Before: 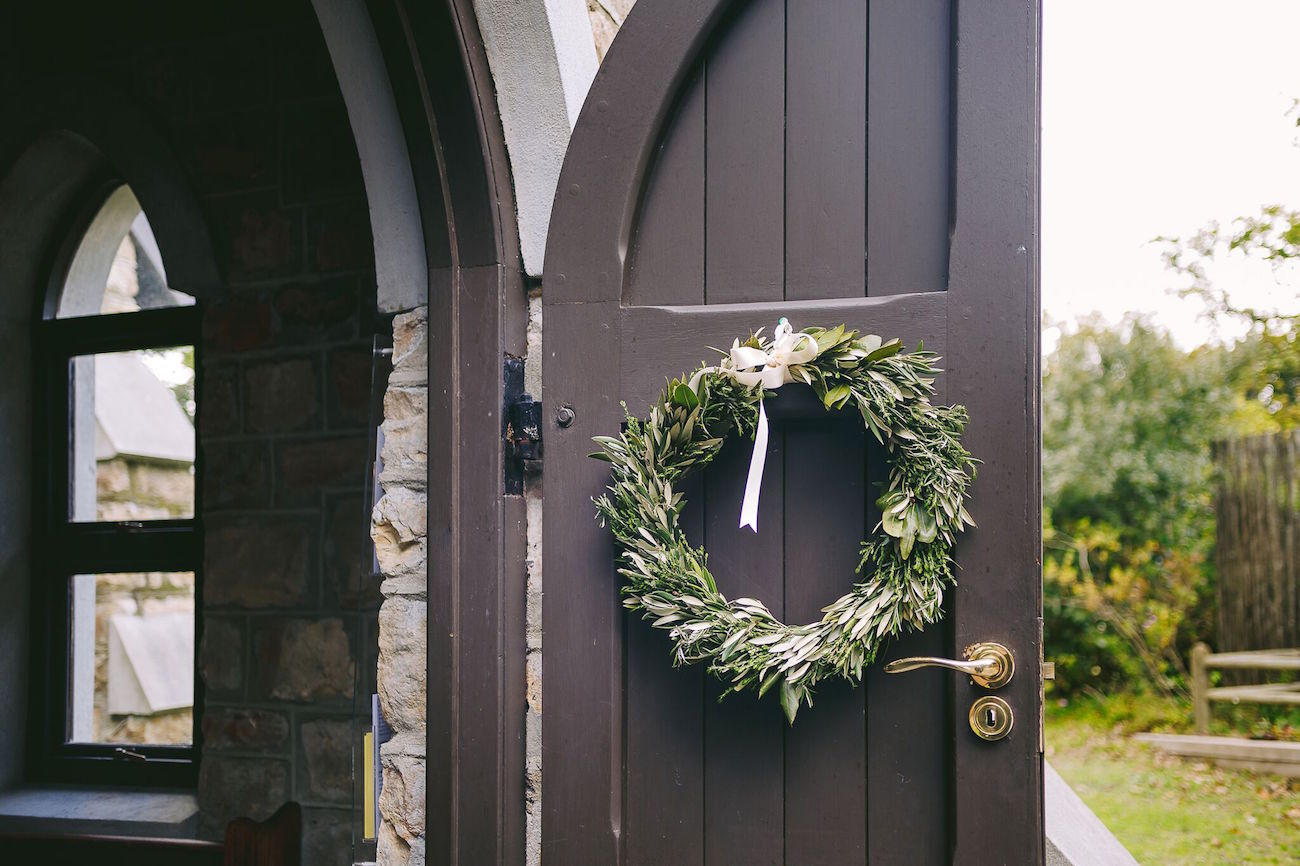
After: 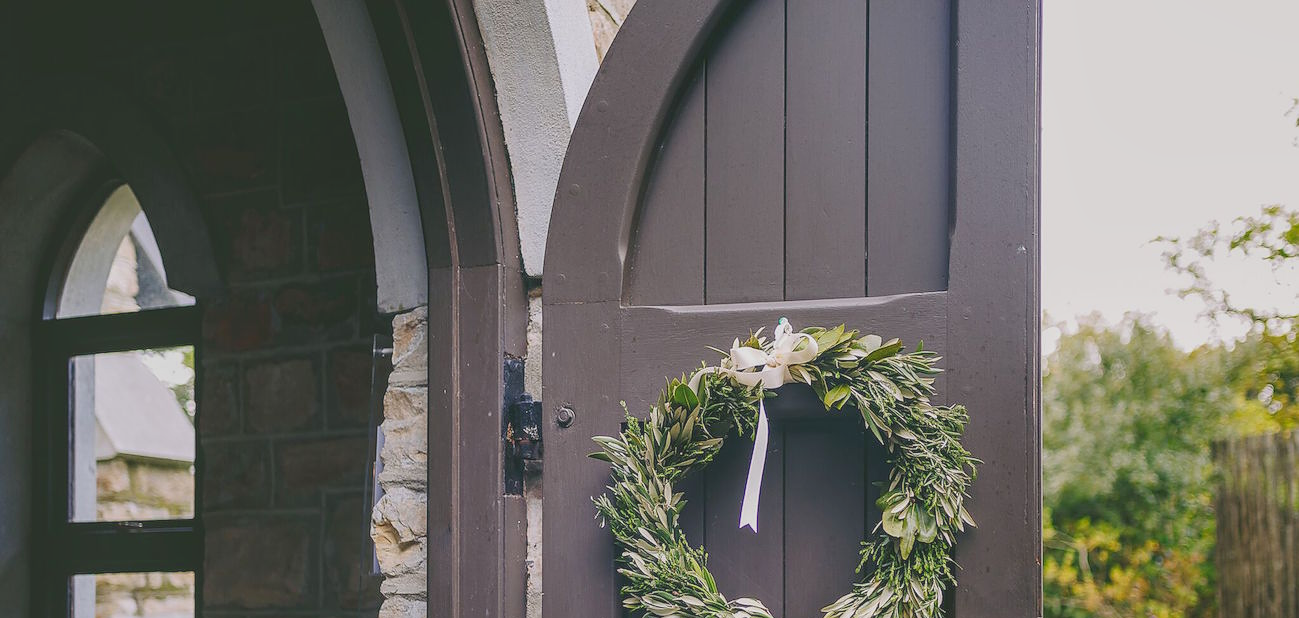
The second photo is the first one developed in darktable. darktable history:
contrast brightness saturation: contrast -0.28
sharpen: radius 1
tone equalizer: -8 EV -0.55 EV
local contrast: on, module defaults
crop: bottom 28.576%
